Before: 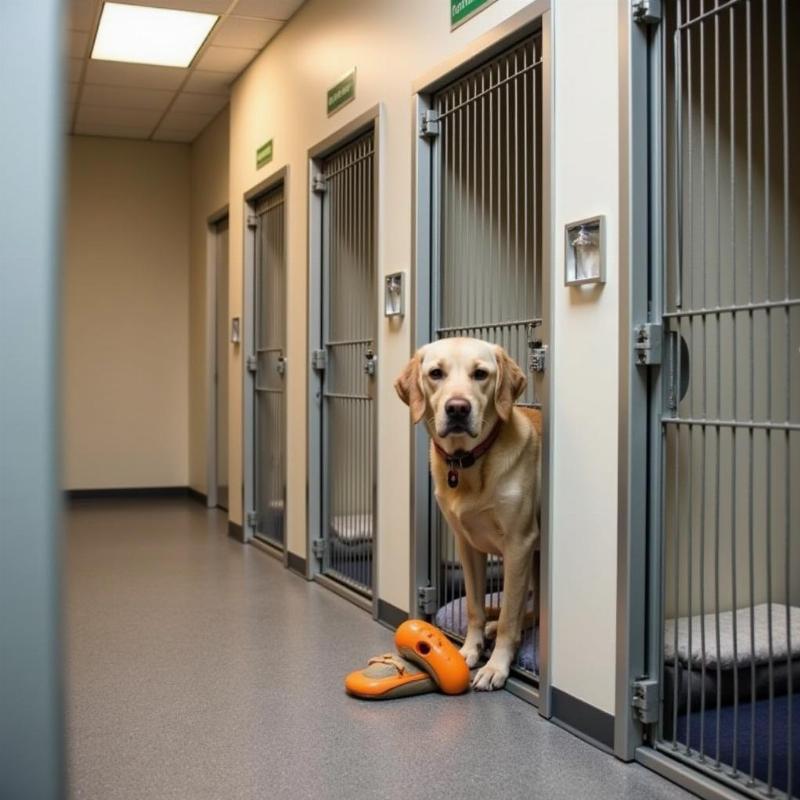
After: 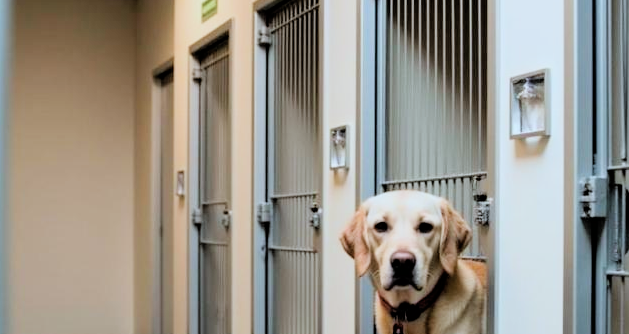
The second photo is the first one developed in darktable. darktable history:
crop: left 6.976%, top 18.386%, right 14.297%, bottom 39.846%
color correction: highlights a* -3.81, highlights b* -11.09
exposure: black level correction 0, exposure 0.691 EV, compensate highlight preservation false
filmic rgb: black relative exposure -4.4 EV, white relative exposure 5 EV, hardness 2.21, latitude 40.67%, contrast 1.154, highlights saturation mix 10.7%, shadows ↔ highlights balance 1.12%
